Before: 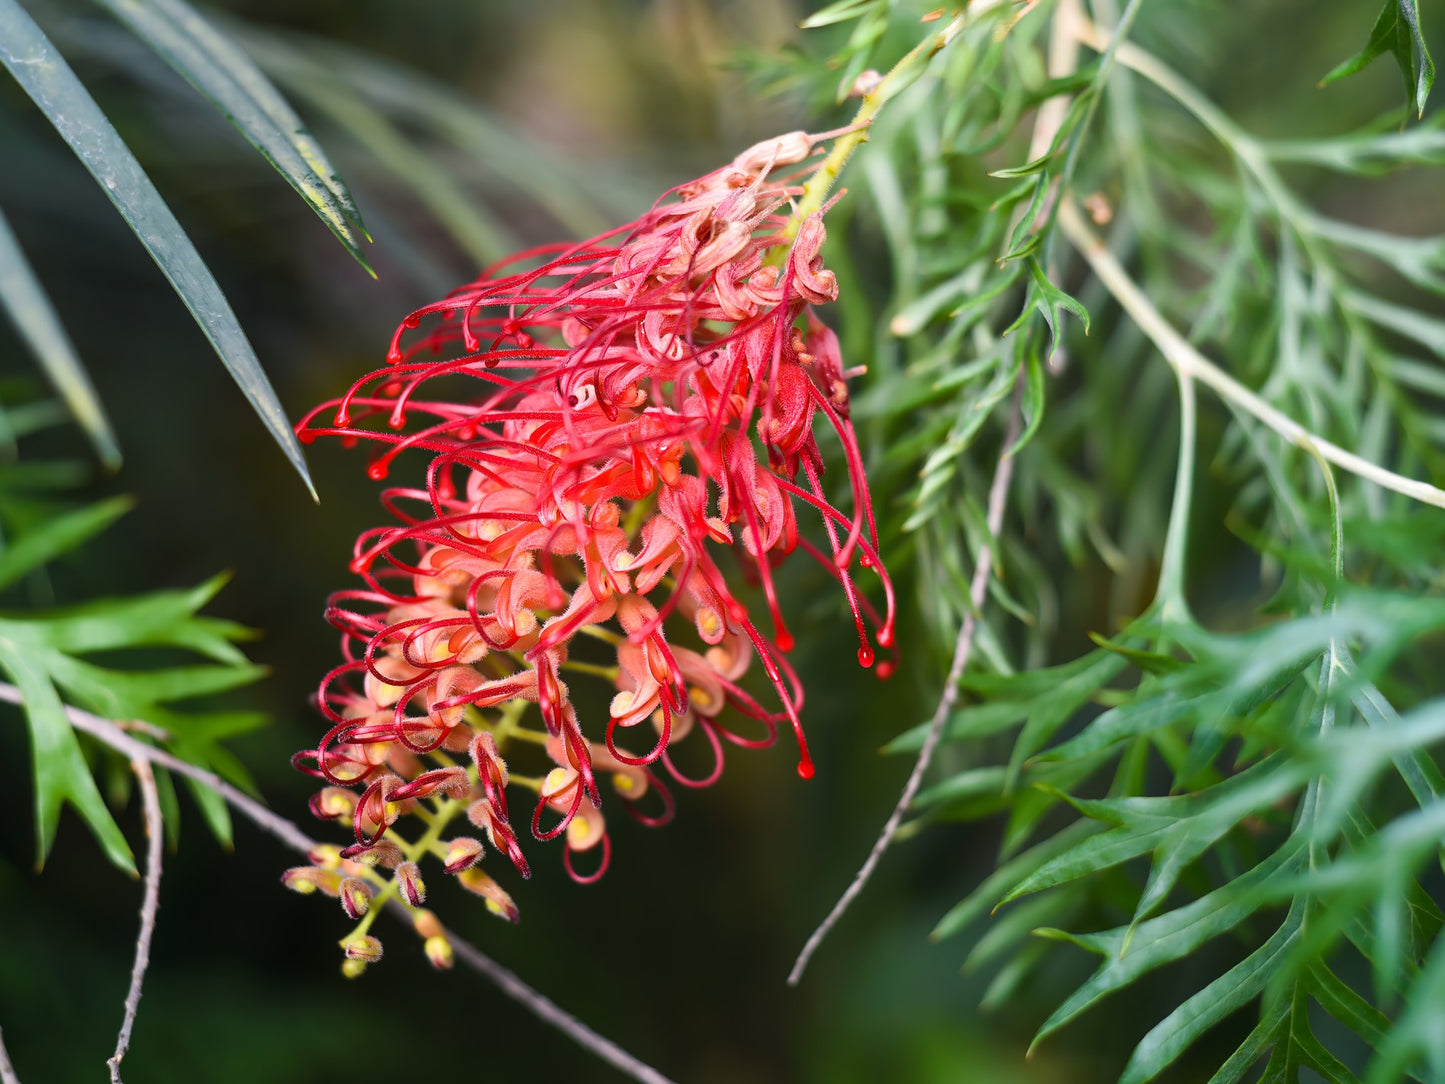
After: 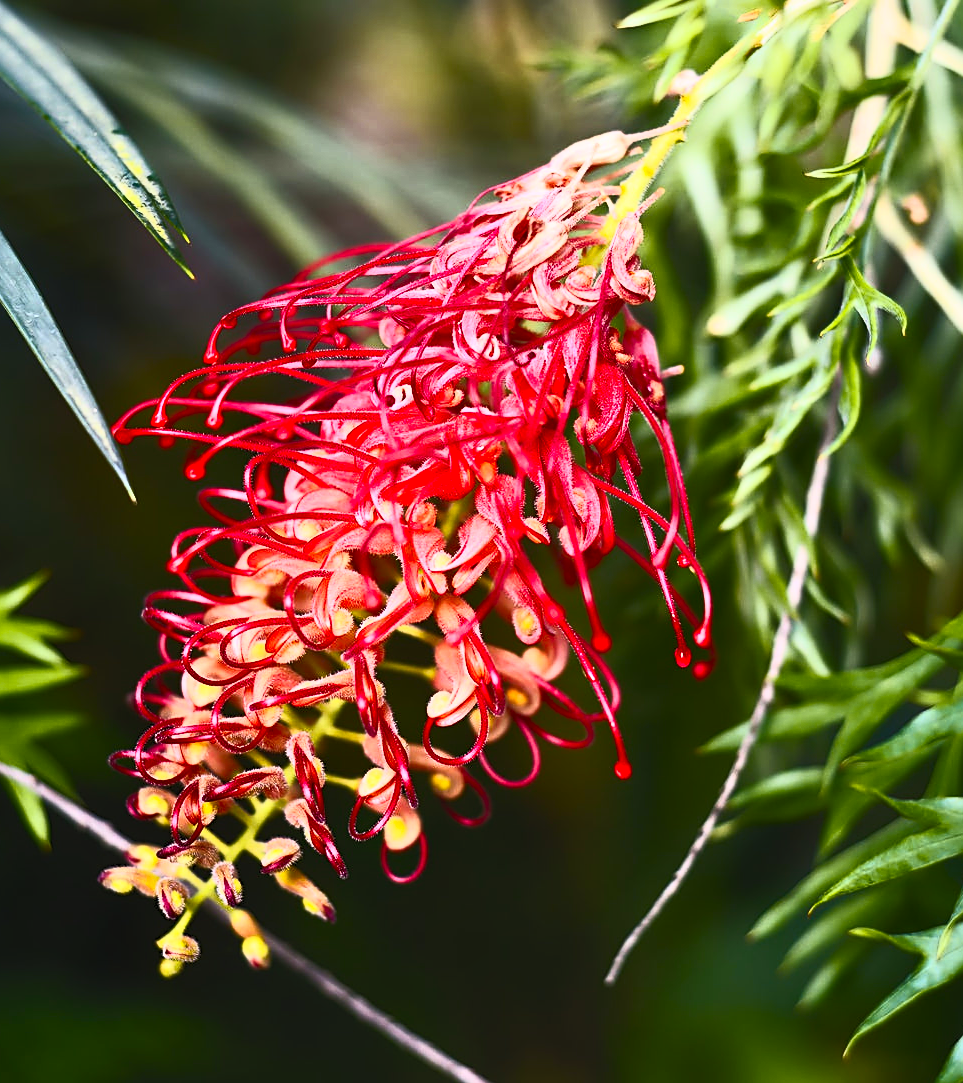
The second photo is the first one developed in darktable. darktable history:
contrast brightness saturation: contrast 0.83, brightness 0.59, saturation 0.59
shadows and highlights: shadows 35, highlights -35, soften with gaussian
crop and rotate: left 12.673%, right 20.66%
exposure: black level correction 0, exposure -0.721 EV, compensate highlight preservation false
sharpen: on, module defaults
white balance: emerald 1
color zones: curves: ch2 [(0, 0.5) (0.143, 0.5) (0.286, 0.489) (0.415, 0.421) (0.571, 0.5) (0.714, 0.5) (0.857, 0.5) (1, 0.5)]
